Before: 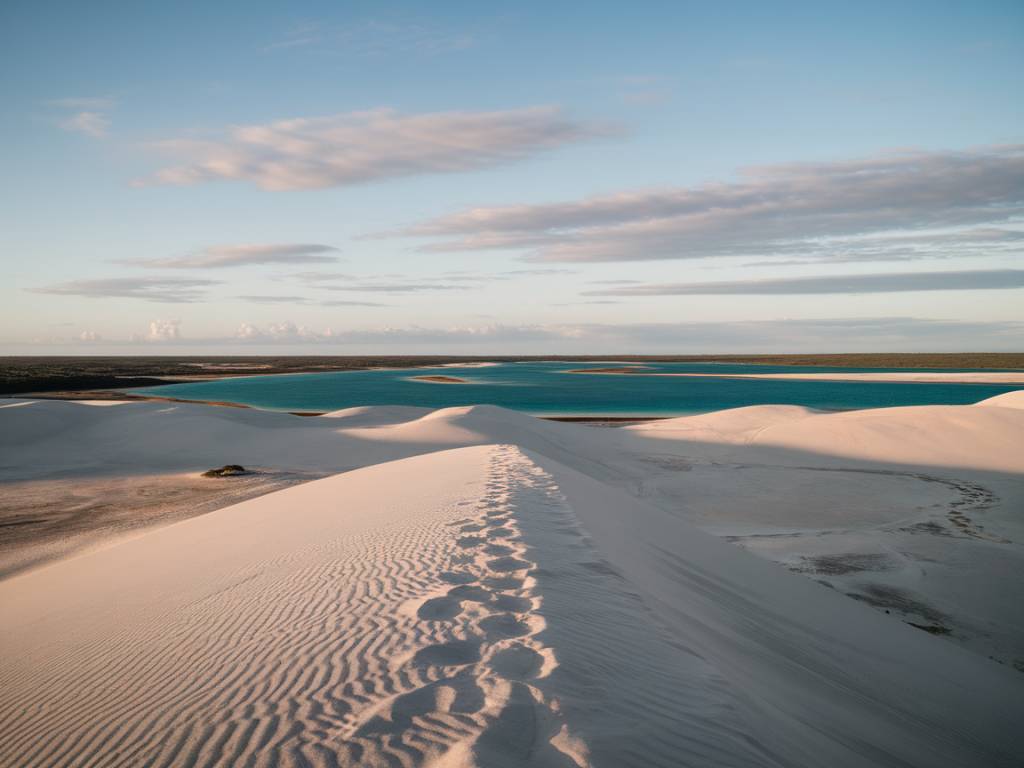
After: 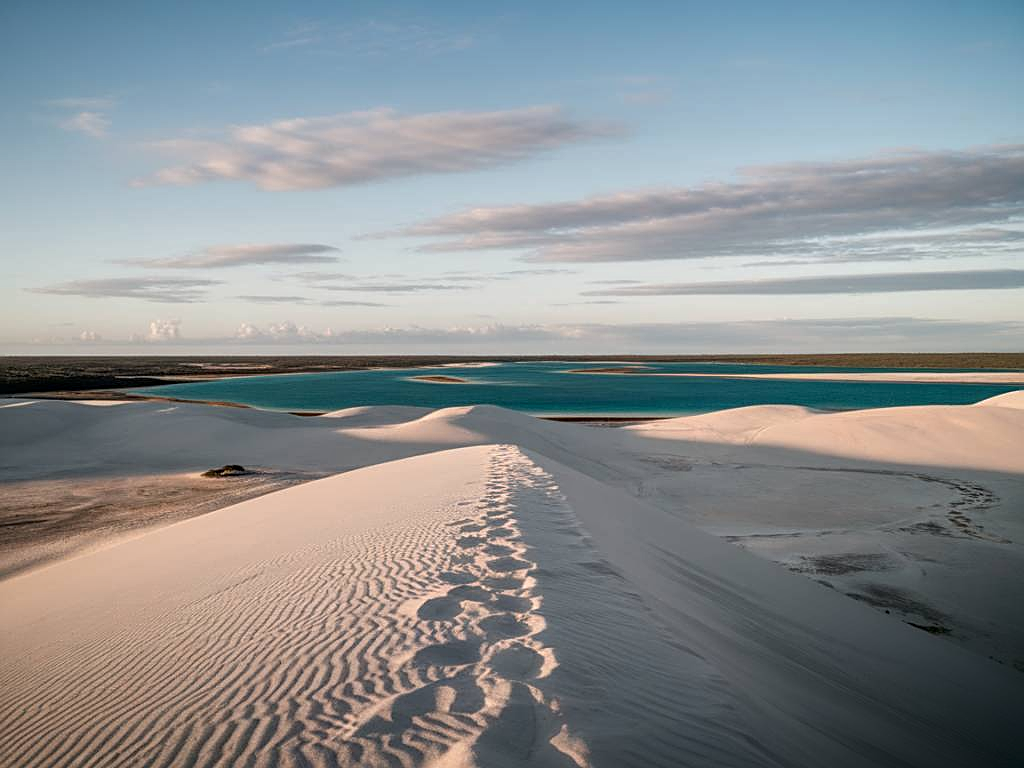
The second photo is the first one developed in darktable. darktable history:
sharpen: on, module defaults
shadows and highlights: shadows -88.03, highlights -35.45, shadows color adjustment 99.15%, highlights color adjustment 0%, soften with gaussian
local contrast: on, module defaults
